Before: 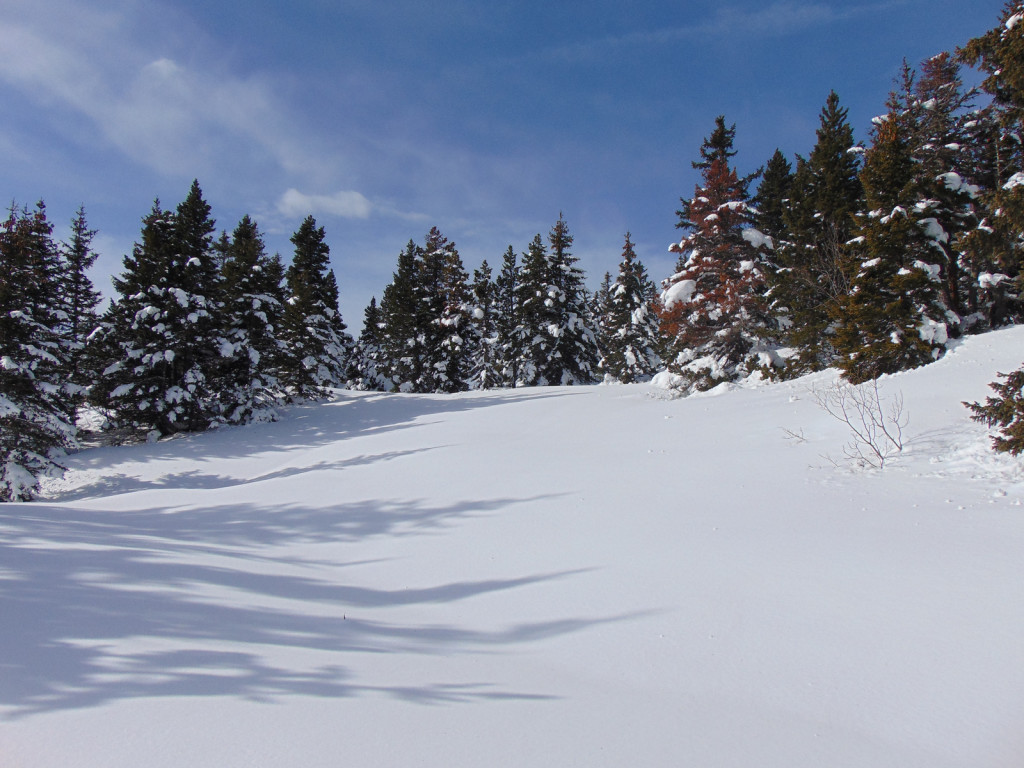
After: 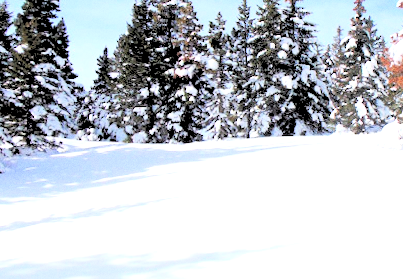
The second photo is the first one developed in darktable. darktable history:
crop: left 30%, top 30%, right 30%, bottom 30%
exposure: exposure 1.223 EV, compensate highlight preservation false
grain: on, module defaults
rotate and perspective: rotation -0.013°, lens shift (vertical) -0.027, lens shift (horizontal) 0.178, crop left 0.016, crop right 0.989, crop top 0.082, crop bottom 0.918
rgb levels: levels [[0.027, 0.429, 0.996], [0, 0.5, 1], [0, 0.5, 1]]
contrast brightness saturation: contrast 0.2, brightness 0.15, saturation 0.14
